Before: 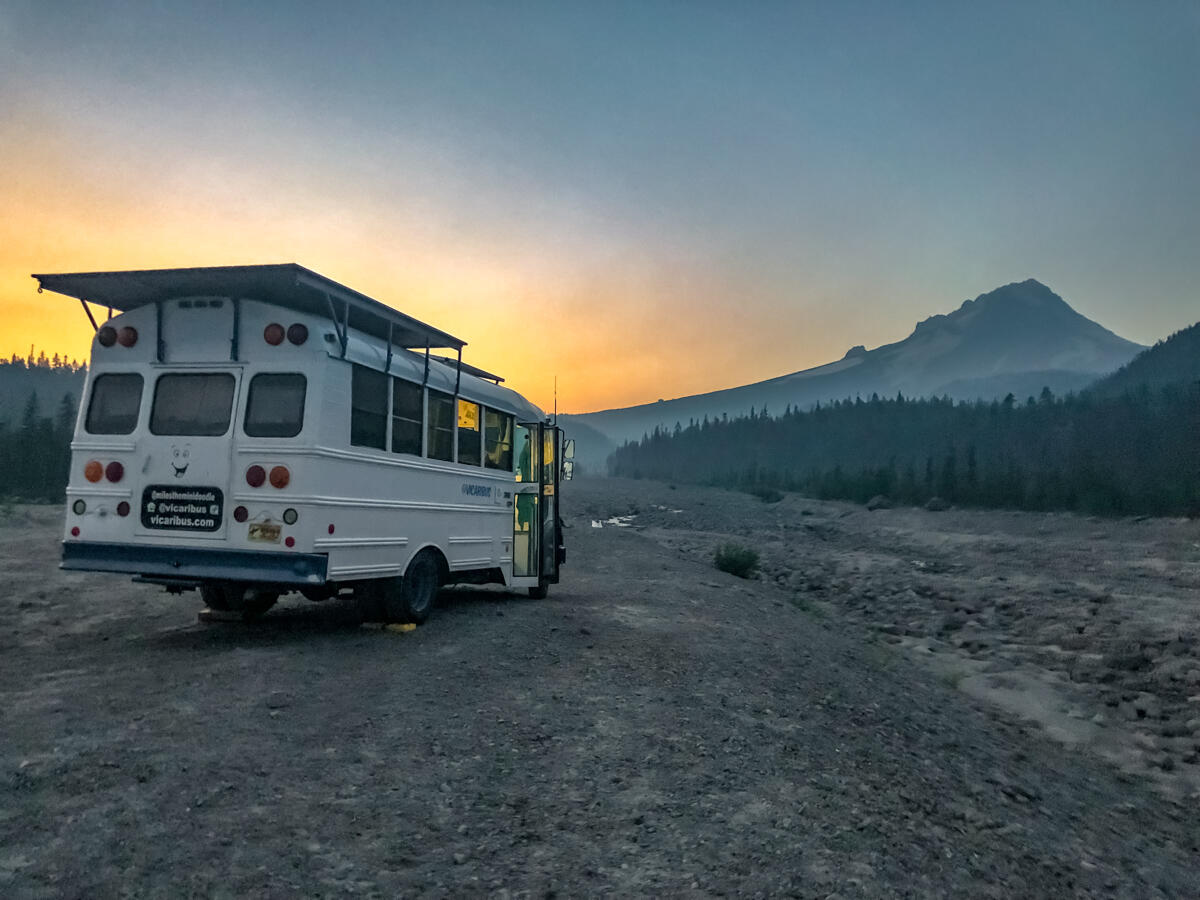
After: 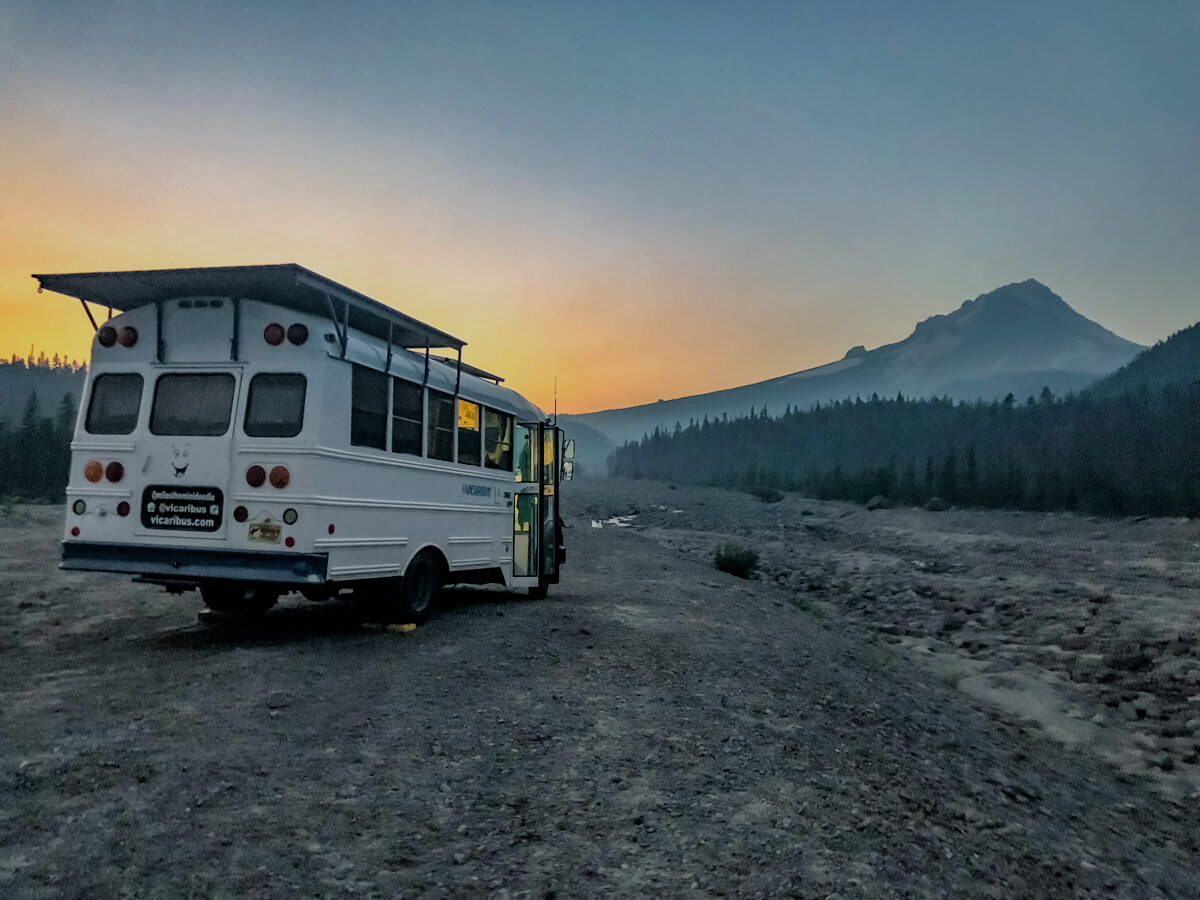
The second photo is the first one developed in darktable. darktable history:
filmic rgb: black relative exposure -7.35 EV, white relative exposure 5.09 EV, hardness 3.2
